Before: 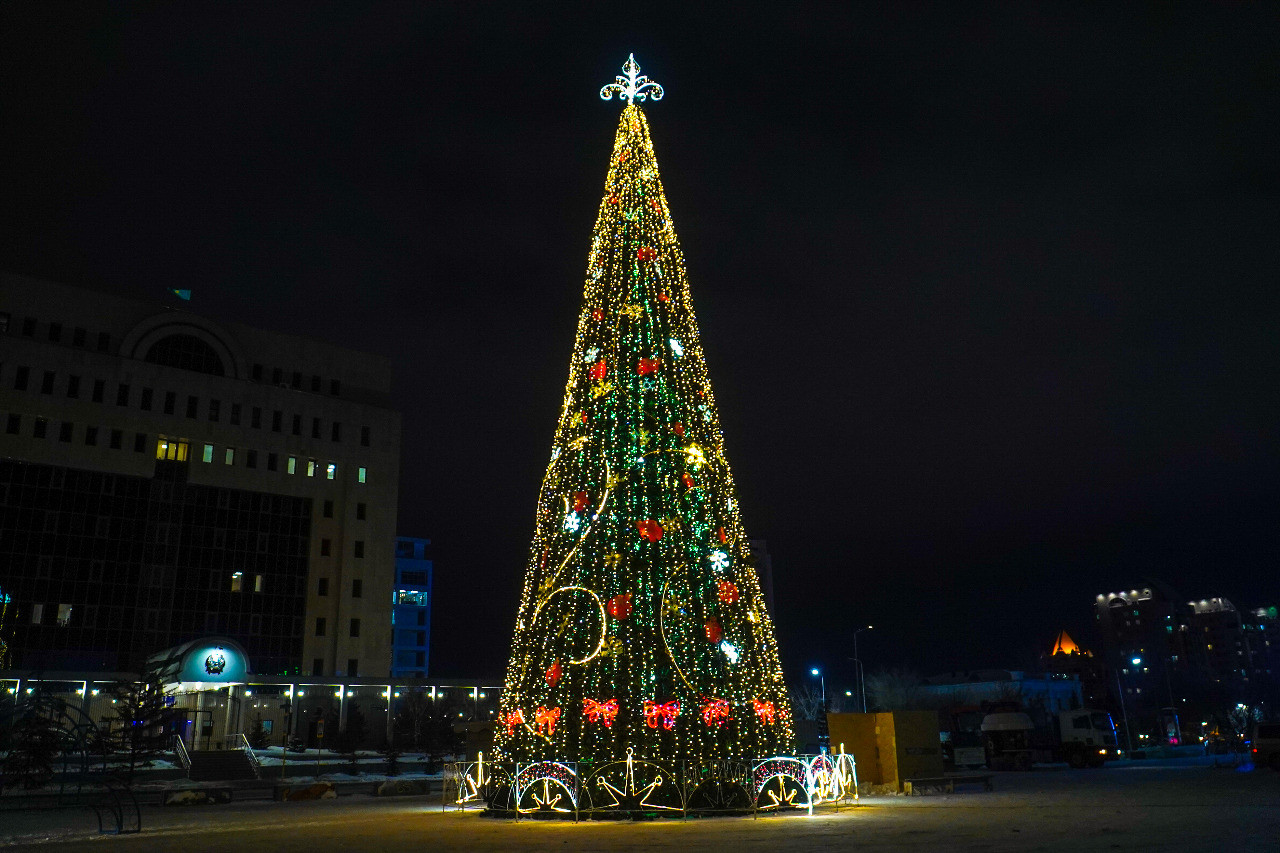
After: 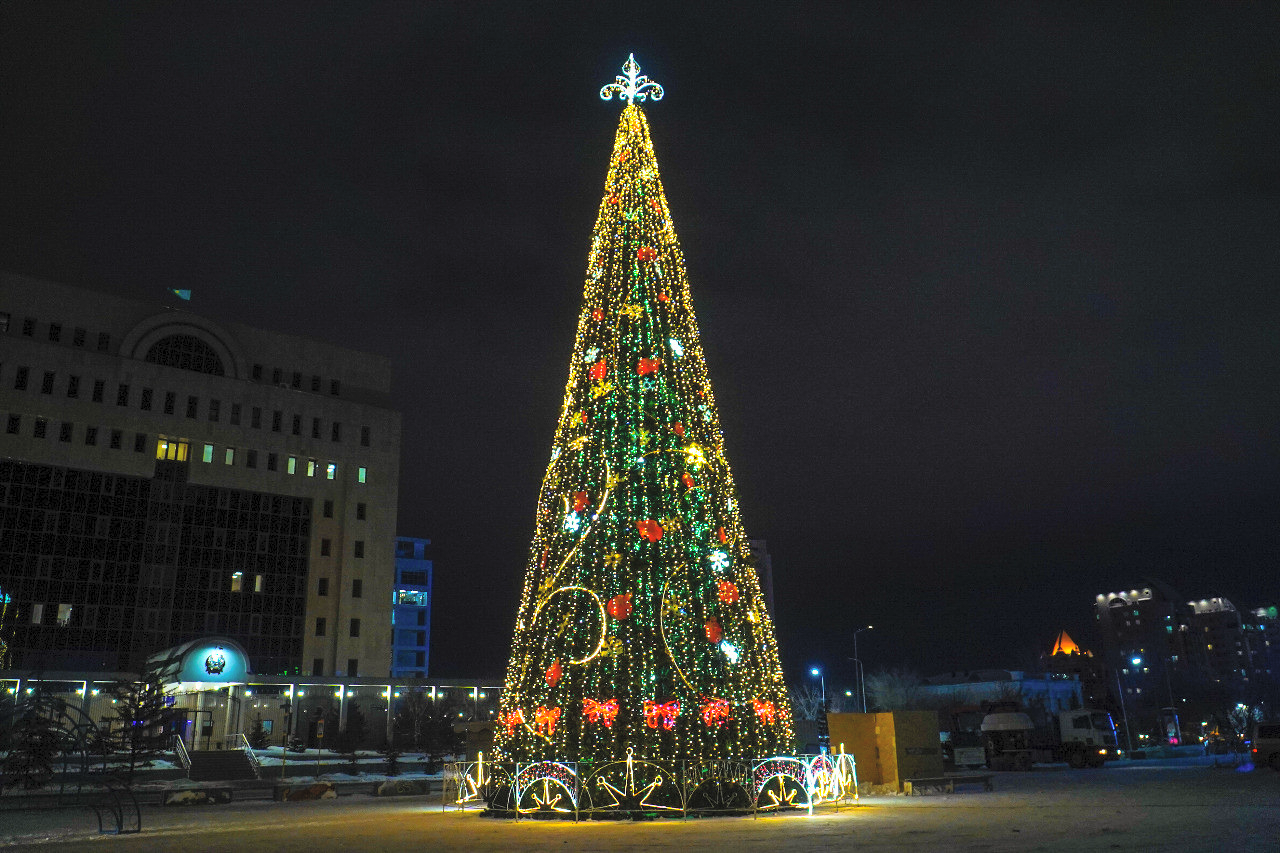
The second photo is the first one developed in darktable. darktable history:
contrast brightness saturation: contrast 0.102, brightness 0.3, saturation 0.149
